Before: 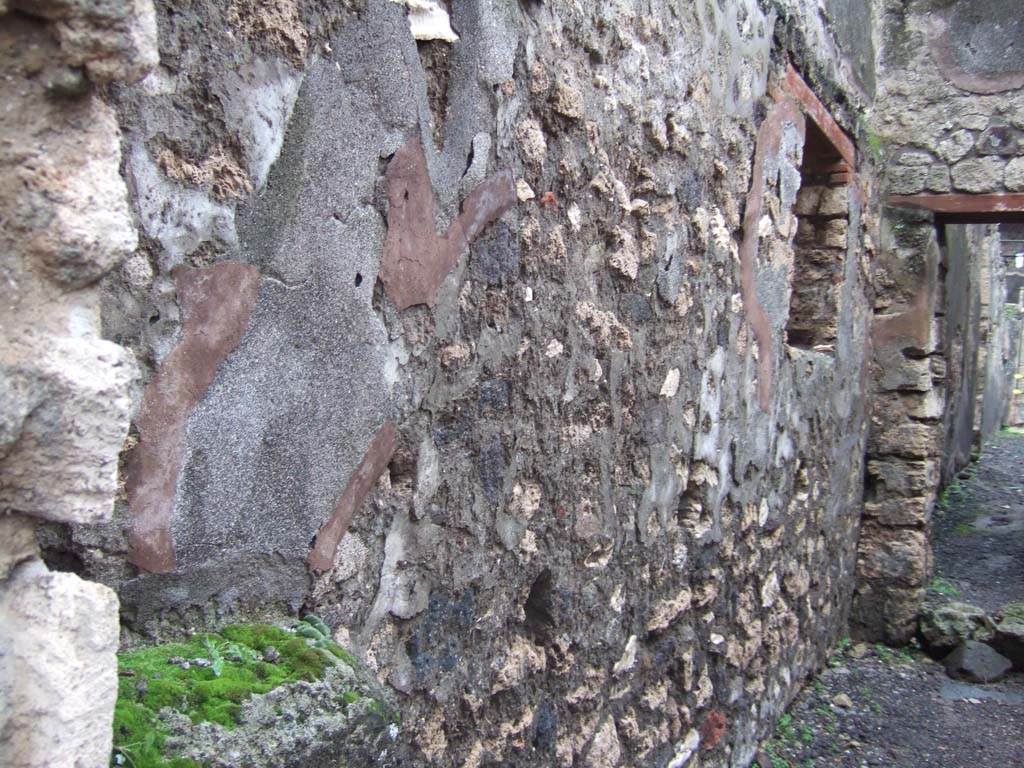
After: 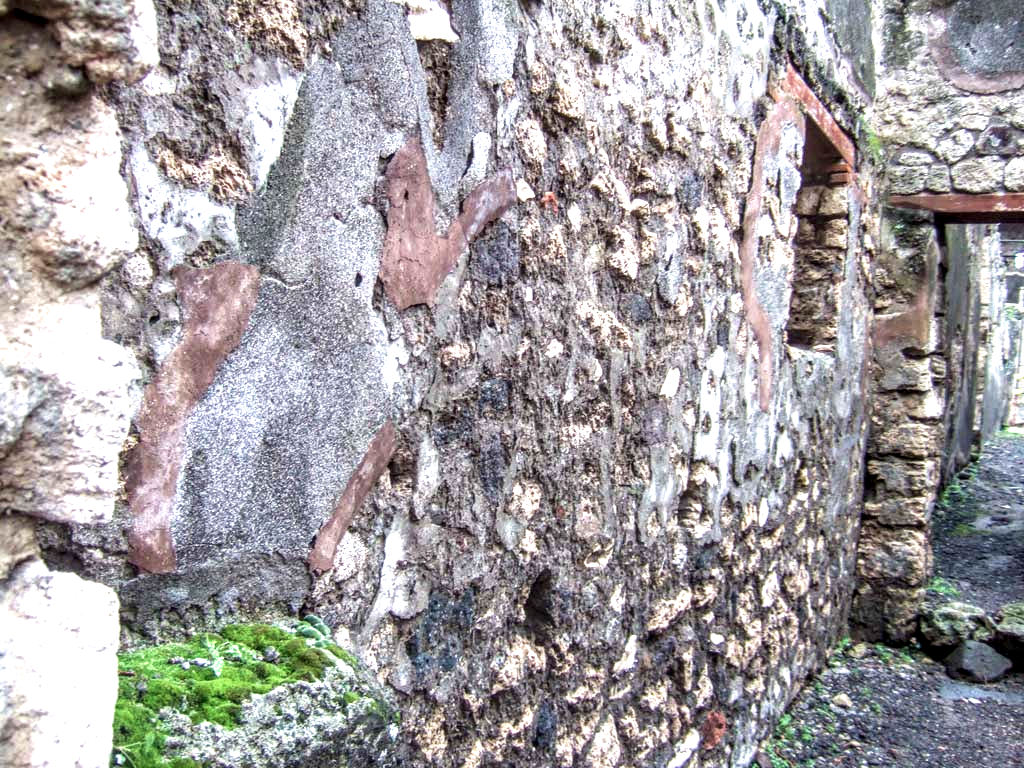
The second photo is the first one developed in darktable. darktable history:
velvia: on, module defaults
local contrast: highlights 2%, shadows 4%, detail 182%
exposure: black level correction 0, exposure 0.703 EV, compensate highlight preservation false
